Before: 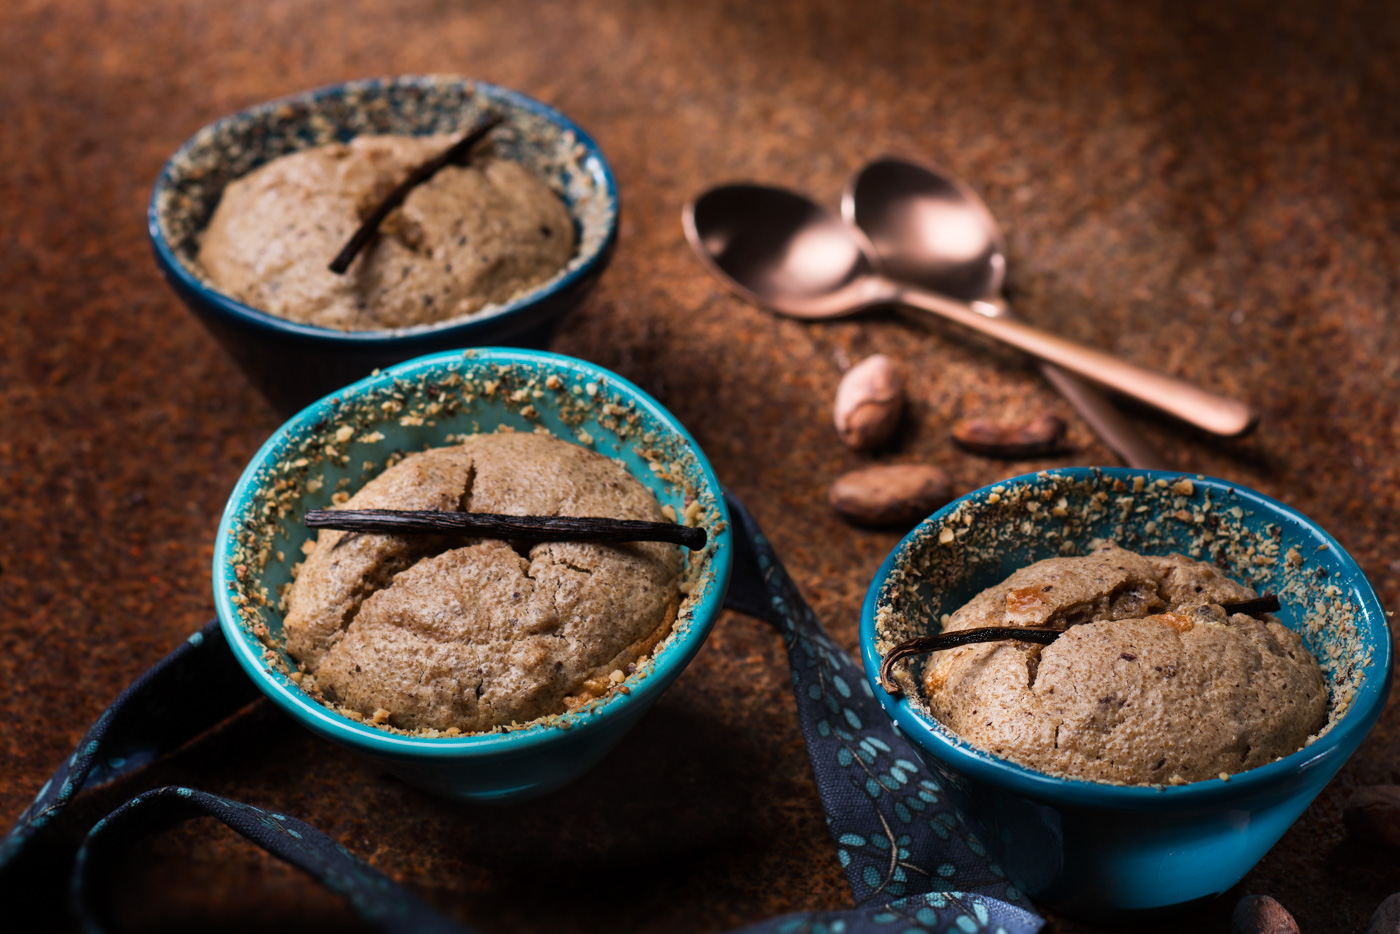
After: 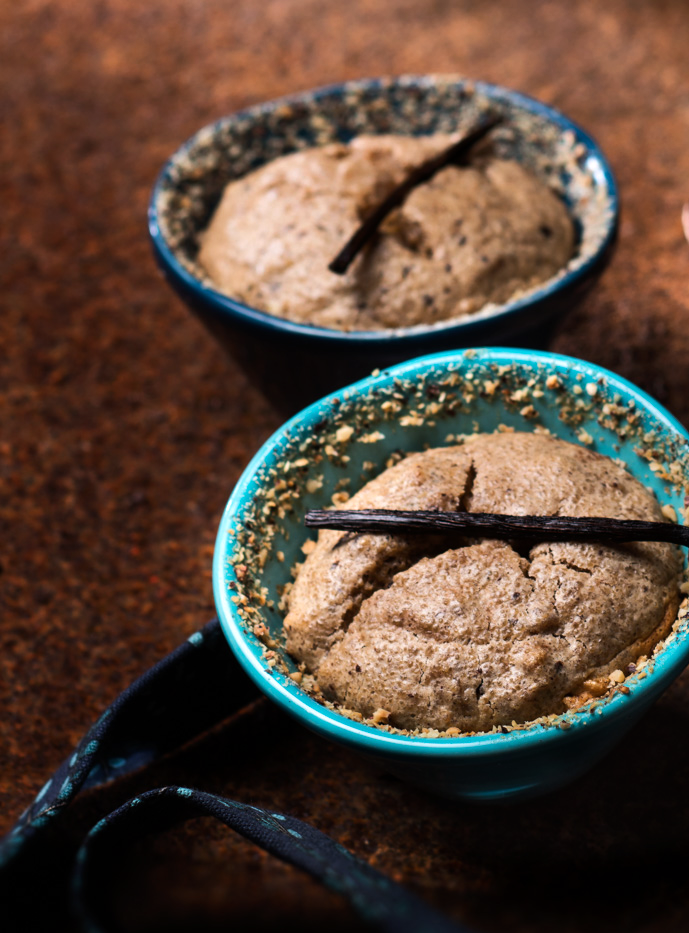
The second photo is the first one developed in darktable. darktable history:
tone equalizer: -8 EV -0.447 EV, -7 EV -0.381 EV, -6 EV -0.315 EV, -5 EV -0.221 EV, -3 EV 0.247 EV, -2 EV 0.336 EV, -1 EV 0.408 EV, +0 EV 0.438 EV, edges refinement/feathering 500, mask exposure compensation -1.57 EV, preserve details no
crop and rotate: left 0.028%, top 0%, right 50.737%
